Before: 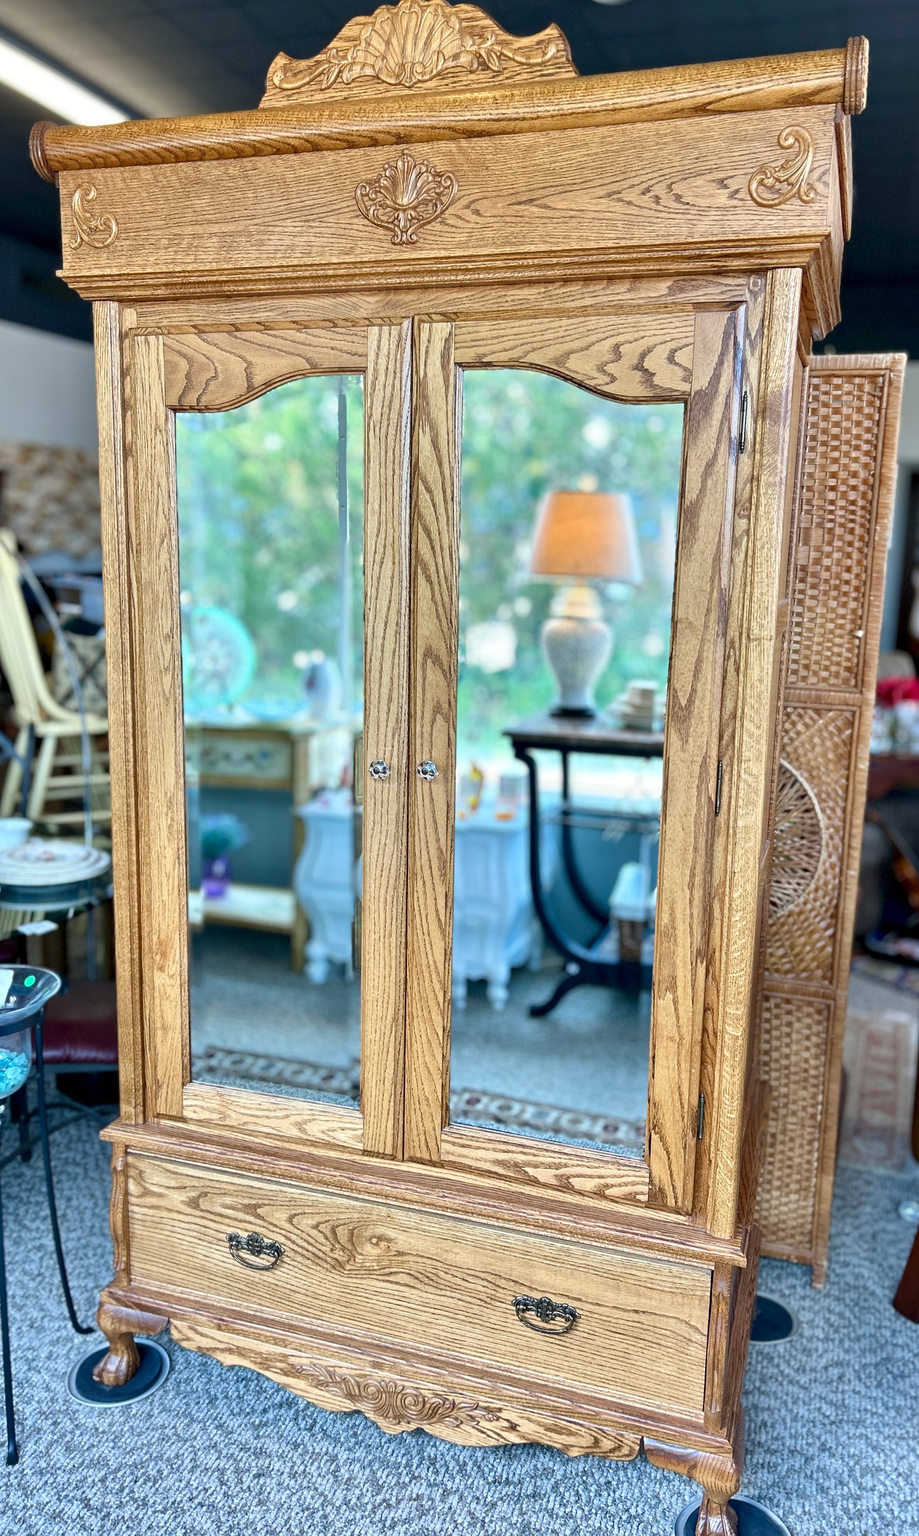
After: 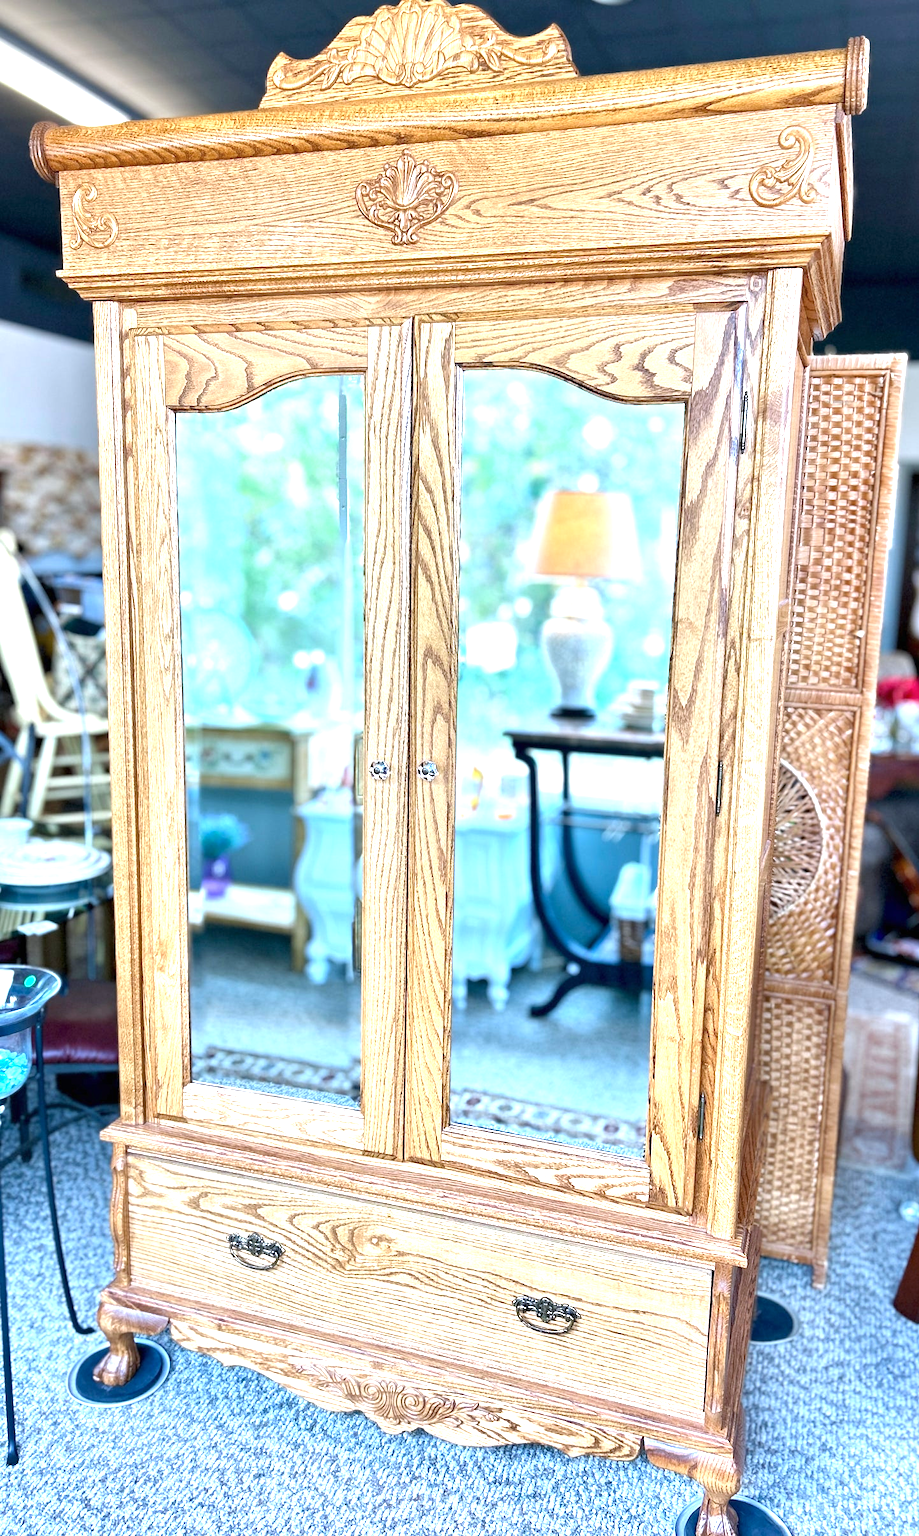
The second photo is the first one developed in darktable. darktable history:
exposure: black level correction 0, exposure 1.1 EV, compensate highlight preservation false
color calibration: illuminant as shot in camera, x 0.358, y 0.373, temperature 4628.91 K
